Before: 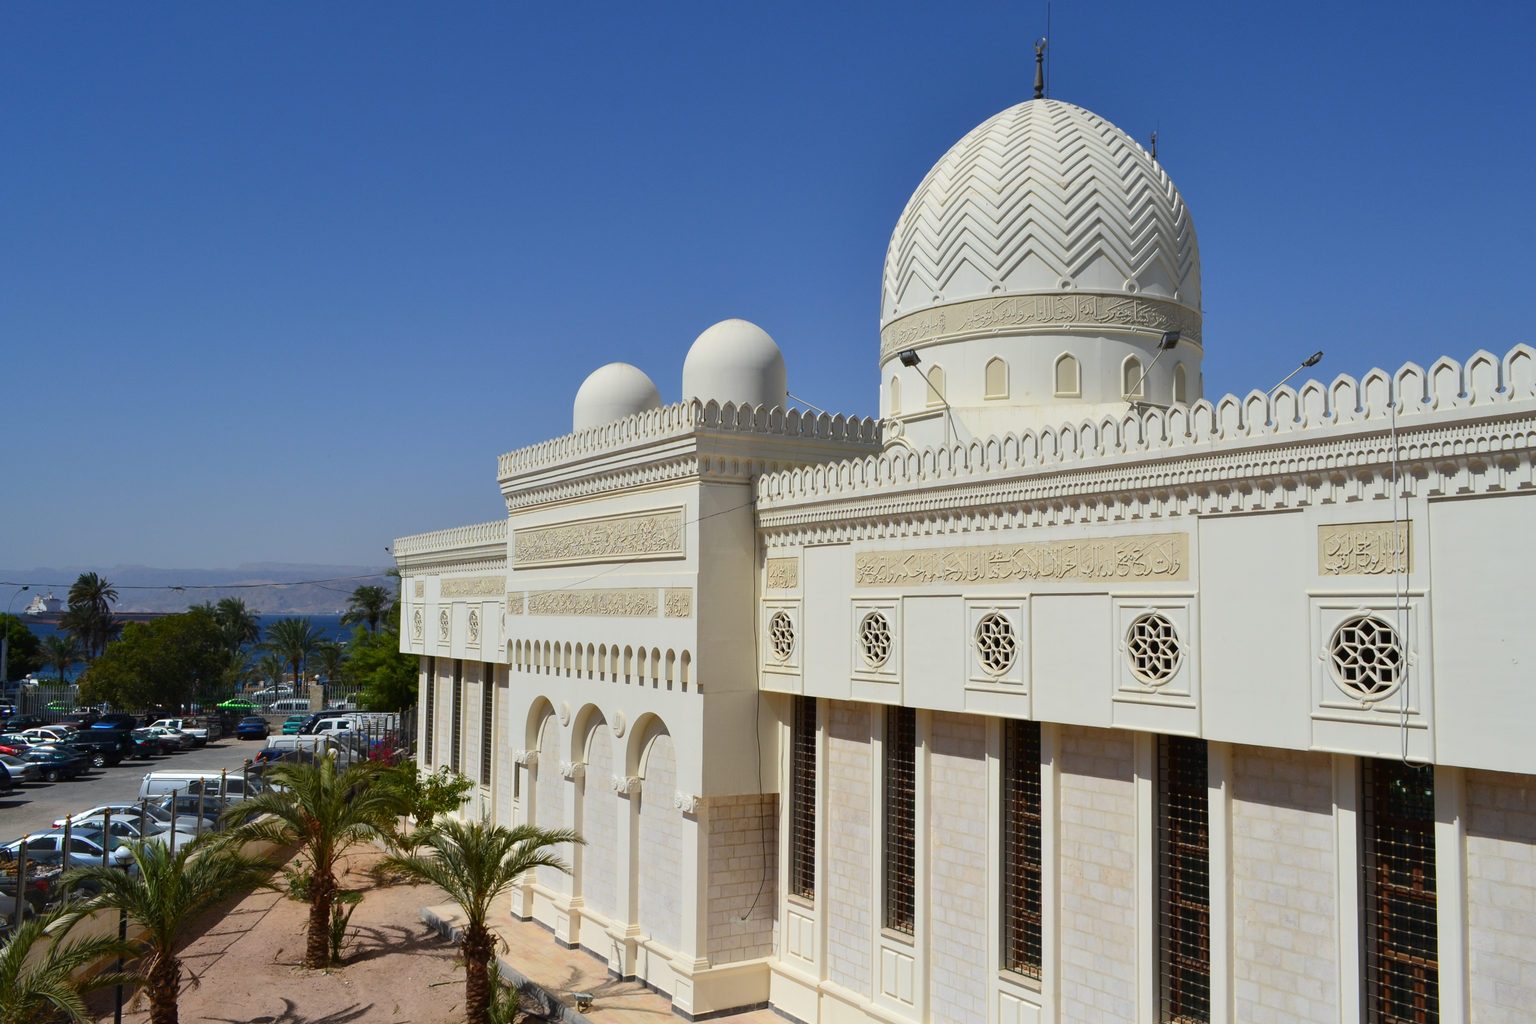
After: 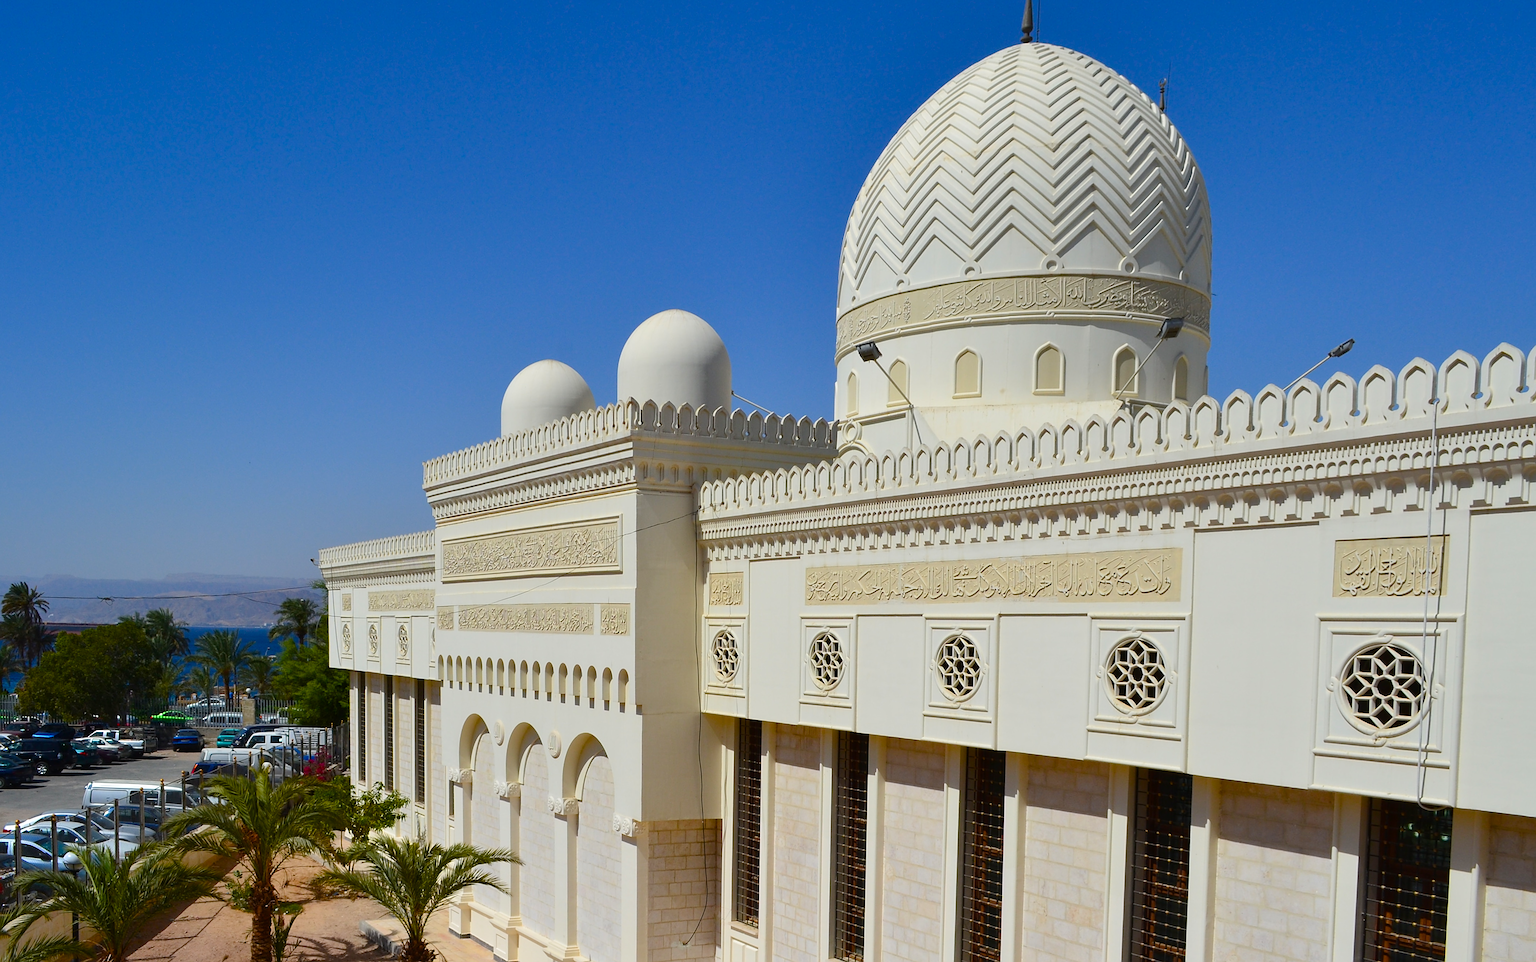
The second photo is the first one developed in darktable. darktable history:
rotate and perspective: rotation 0.062°, lens shift (vertical) 0.115, lens shift (horizontal) -0.133, crop left 0.047, crop right 0.94, crop top 0.061, crop bottom 0.94
sharpen: on, module defaults
color balance rgb: perceptual saturation grading › global saturation 35%, perceptual saturation grading › highlights -25%, perceptual saturation grading › shadows 25%, global vibrance 10%
crop: left 1.964%, top 3.251%, right 1.122%, bottom 4.933%
